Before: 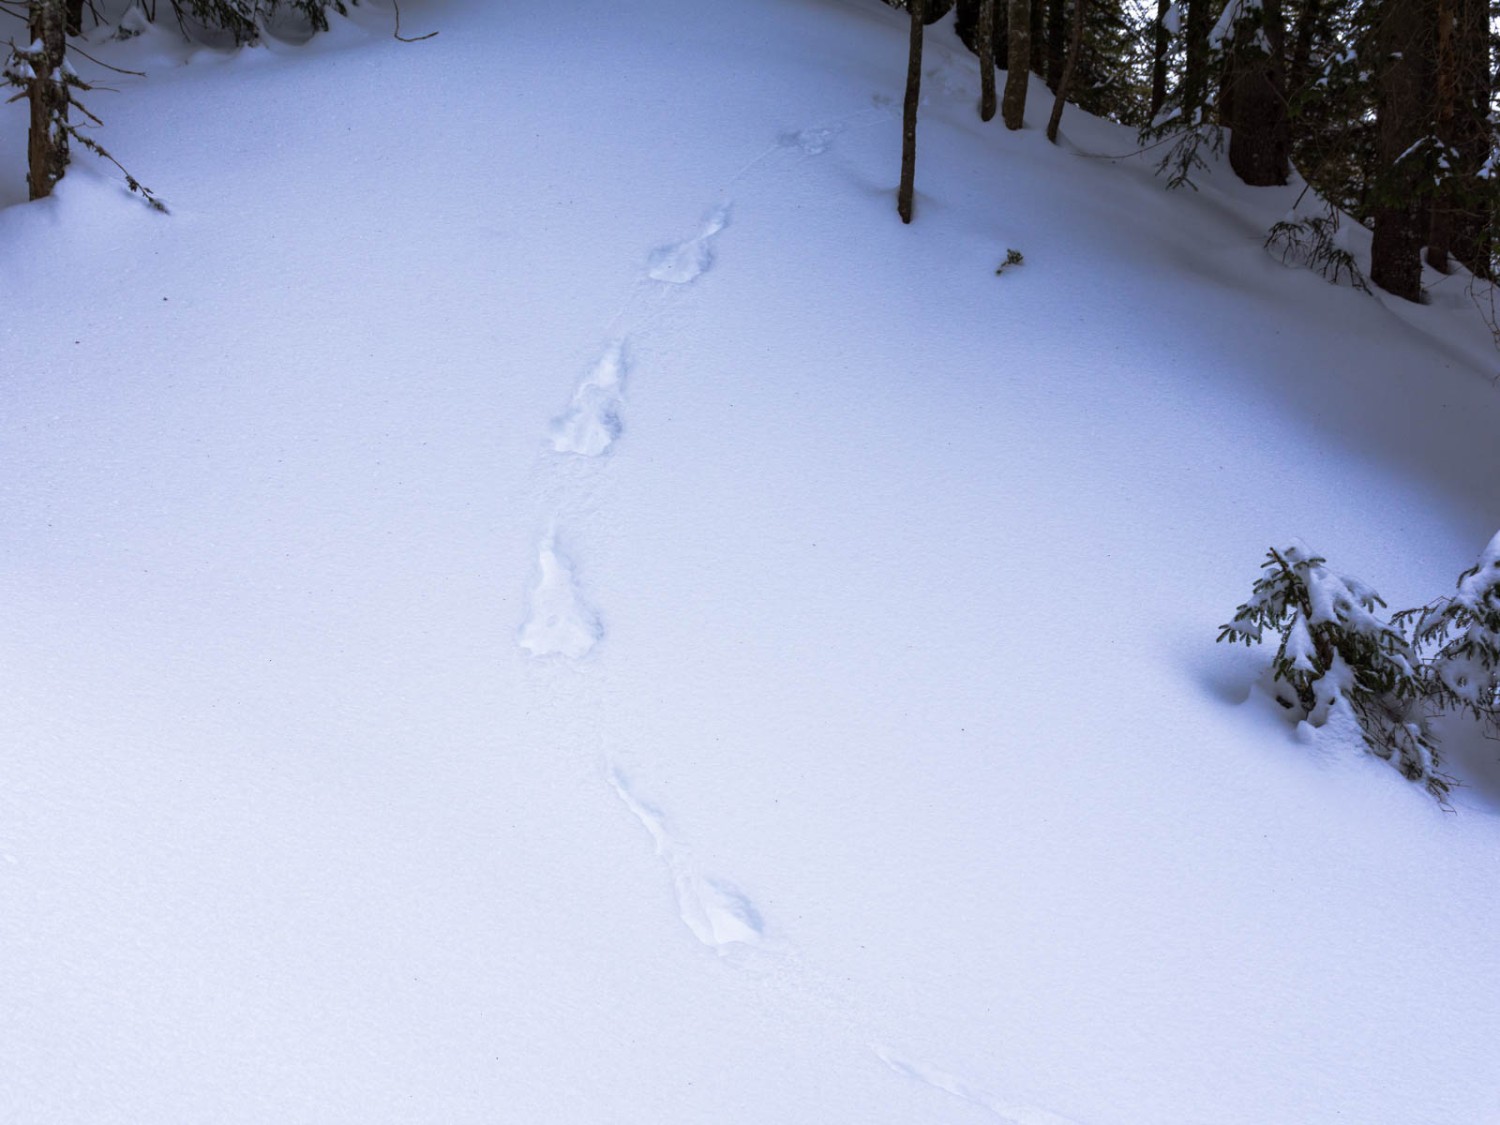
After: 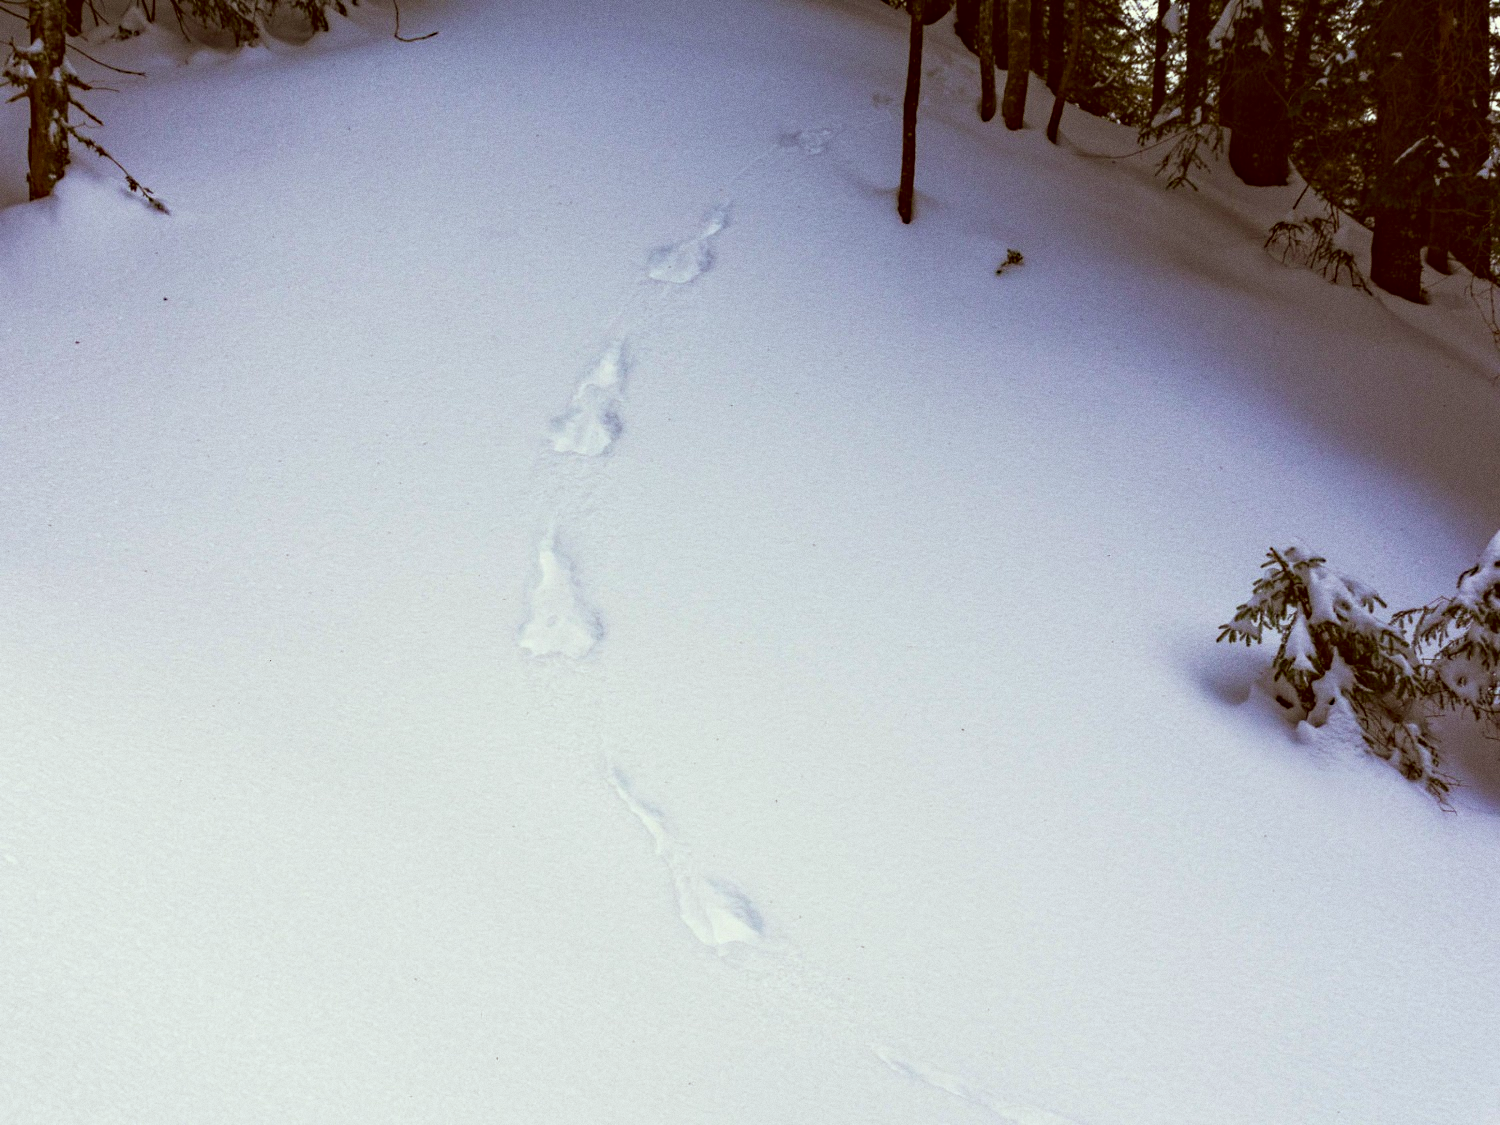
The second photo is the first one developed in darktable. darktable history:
grain: coarseness 0.09 ISO
color correction: highlights a* -5.94, highlights b* 9.48, shadows a* 10.12, shadows b* 23.94
haze removal: strength 0.29, distance 0.25, compatibility mode true, adaptive false
